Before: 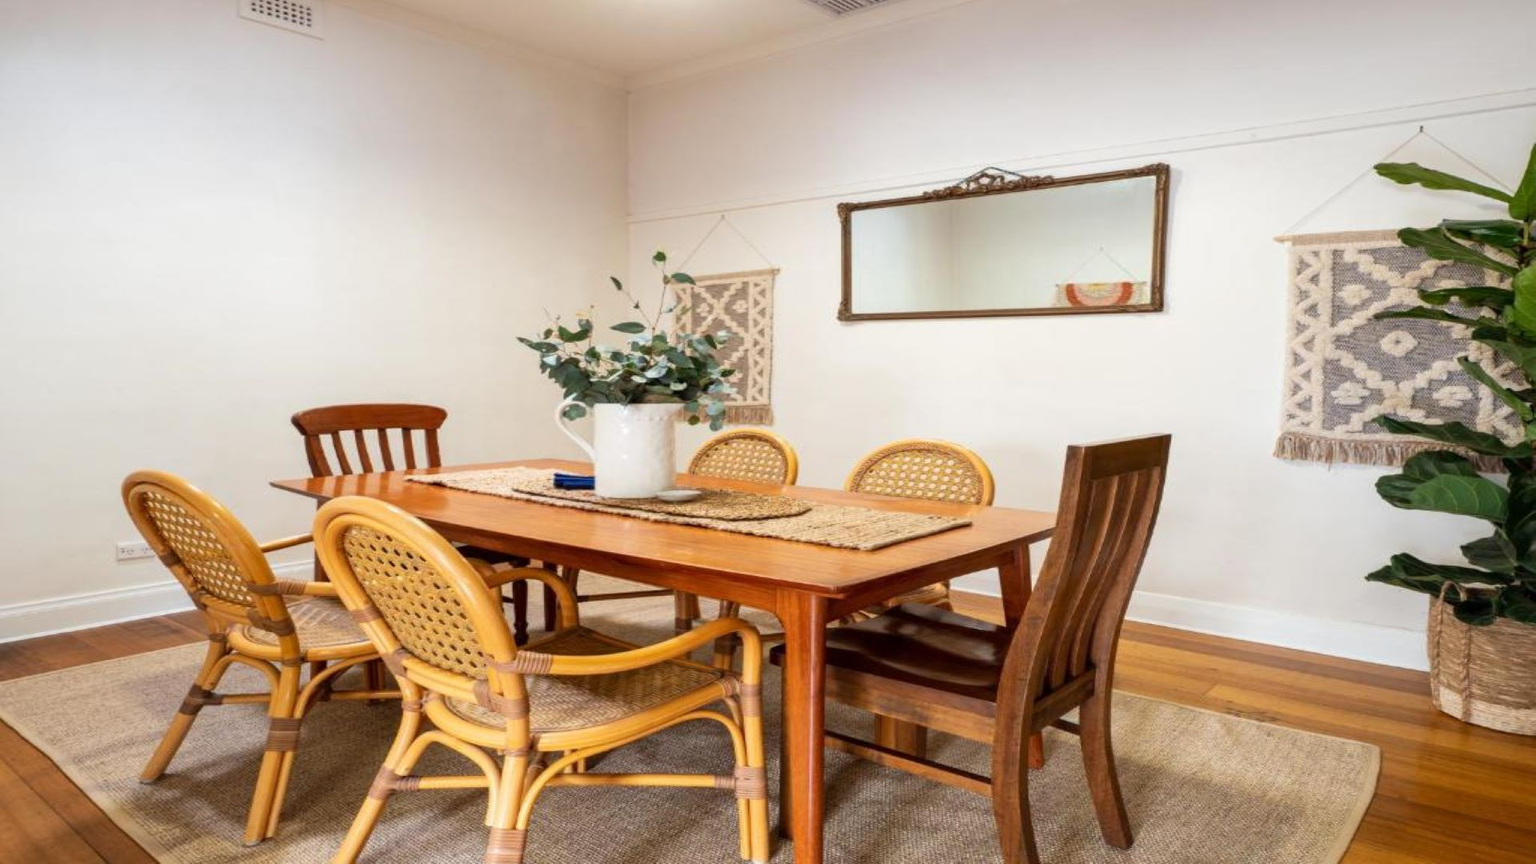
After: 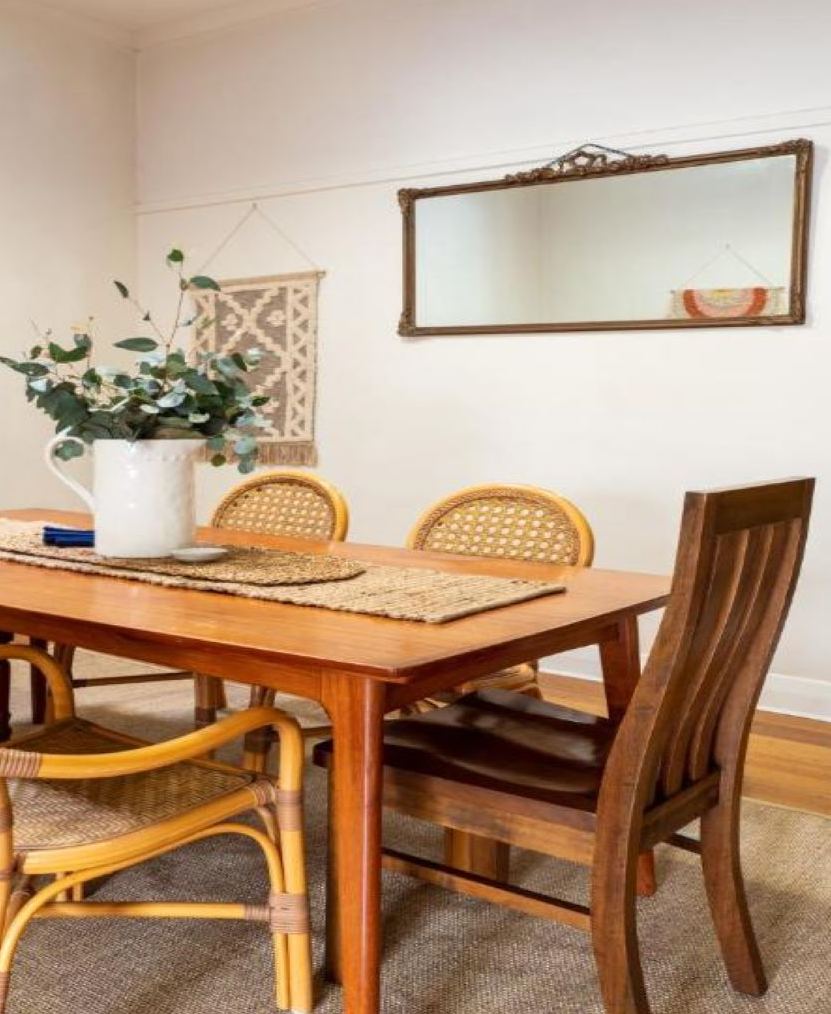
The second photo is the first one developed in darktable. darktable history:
tone equalizer: on, module defaults
crop: left 33.813%, top 6.069%, right 22.885%
